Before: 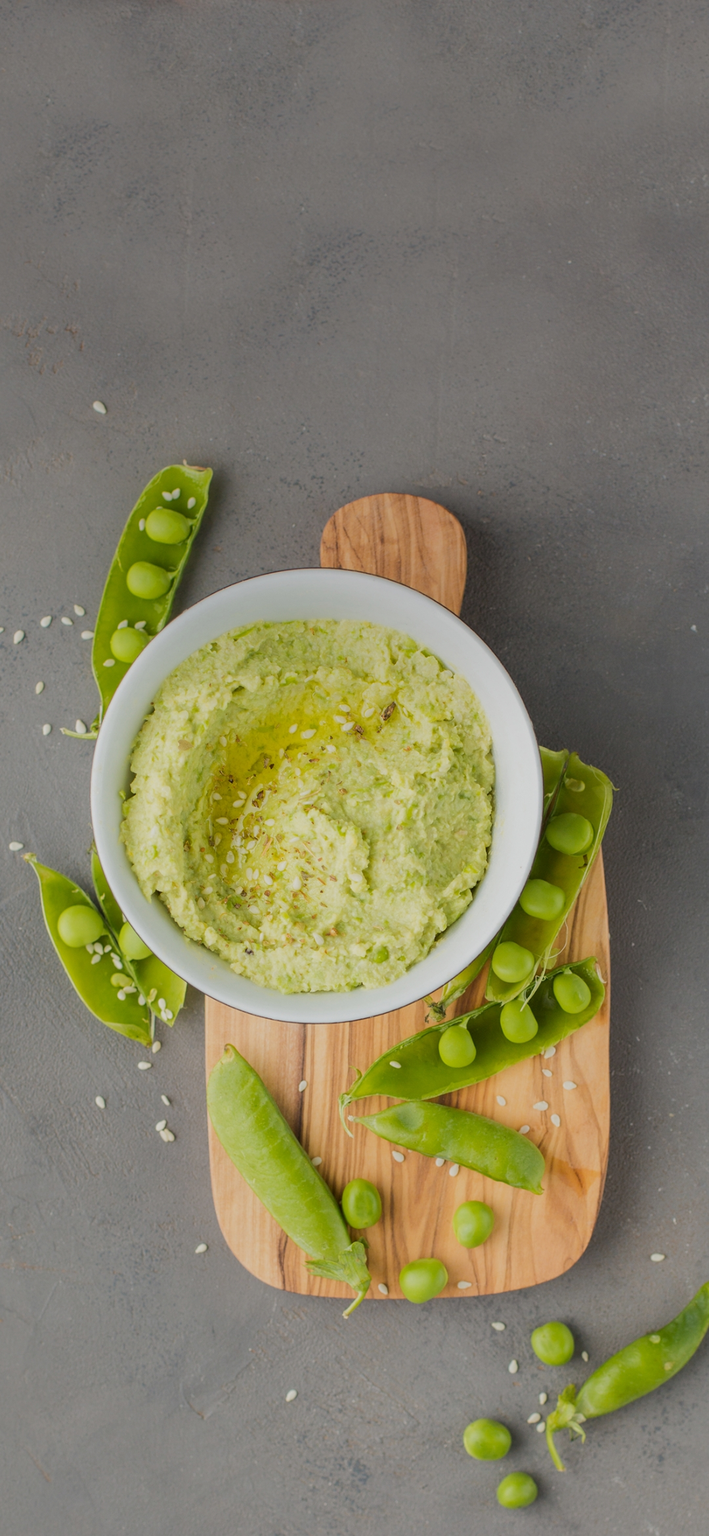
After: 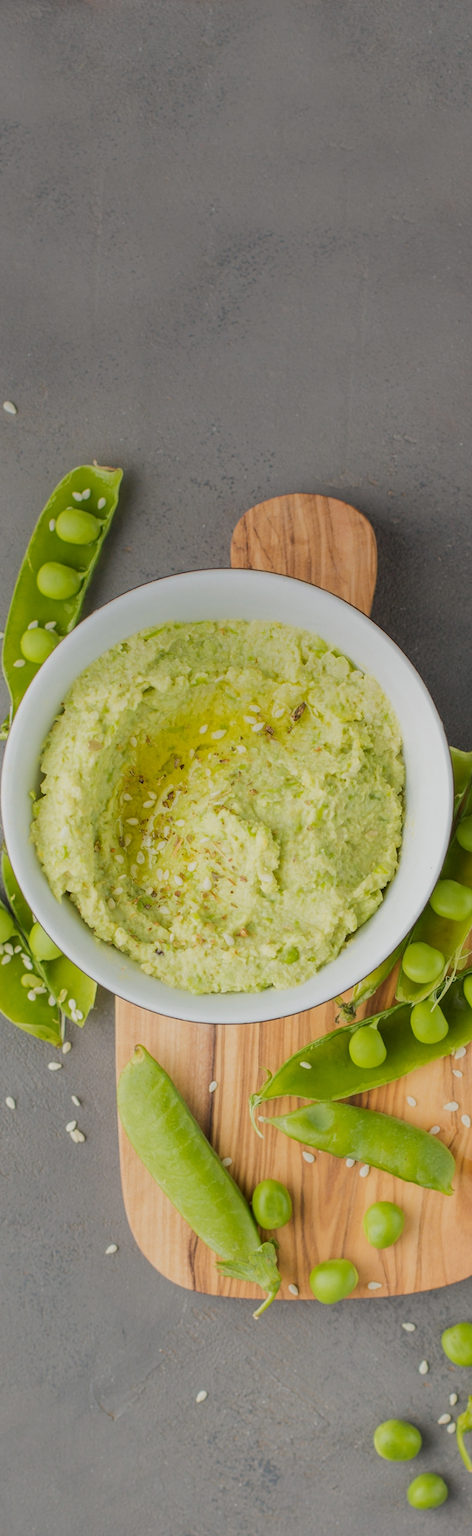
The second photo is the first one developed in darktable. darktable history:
crop and rotate: left 12.8%, right 20.618%
